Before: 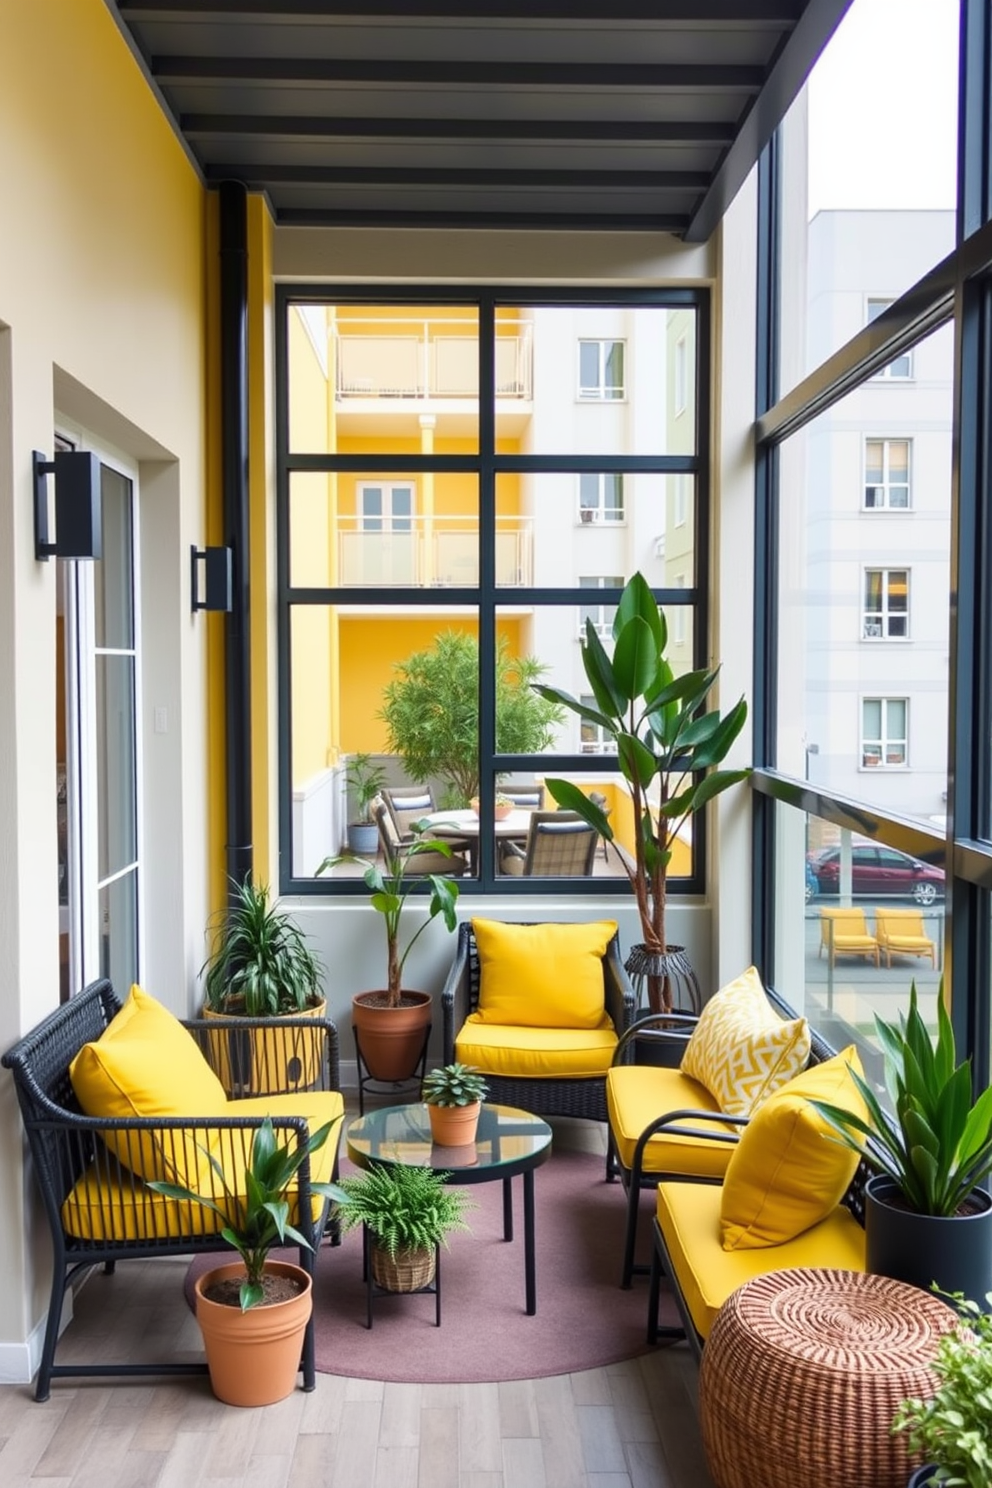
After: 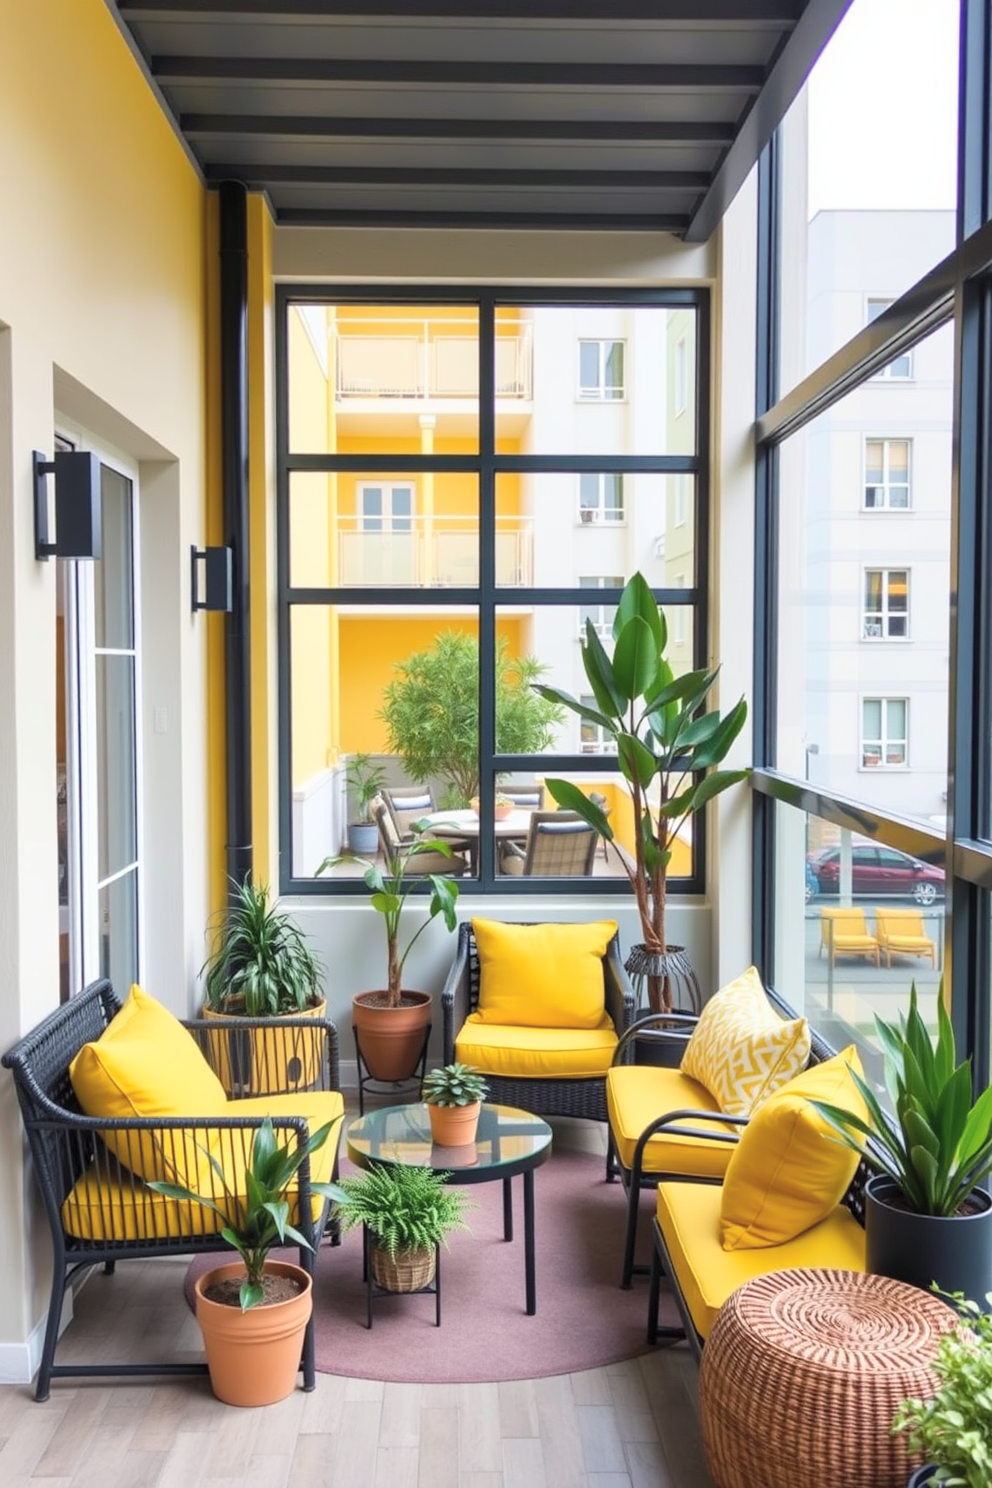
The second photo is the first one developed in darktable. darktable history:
contrast brightness saturation: brightness 0.132
